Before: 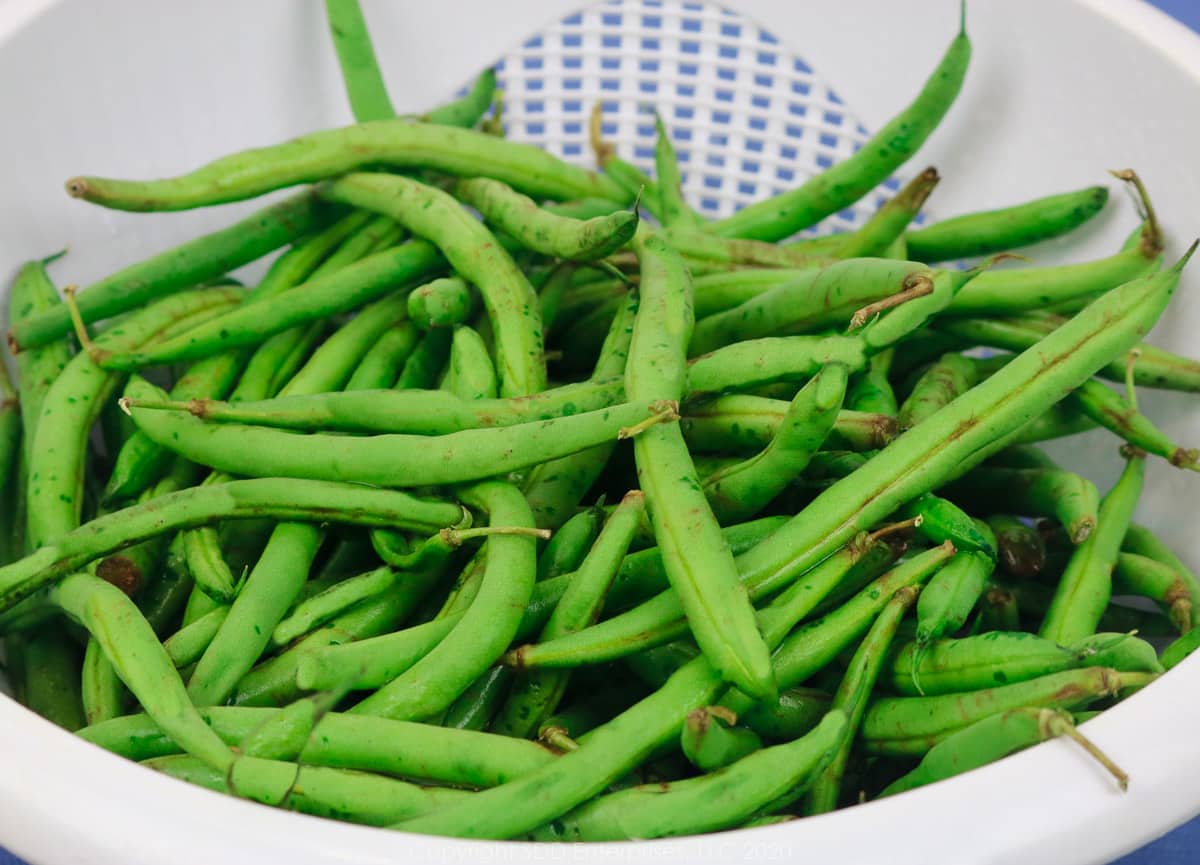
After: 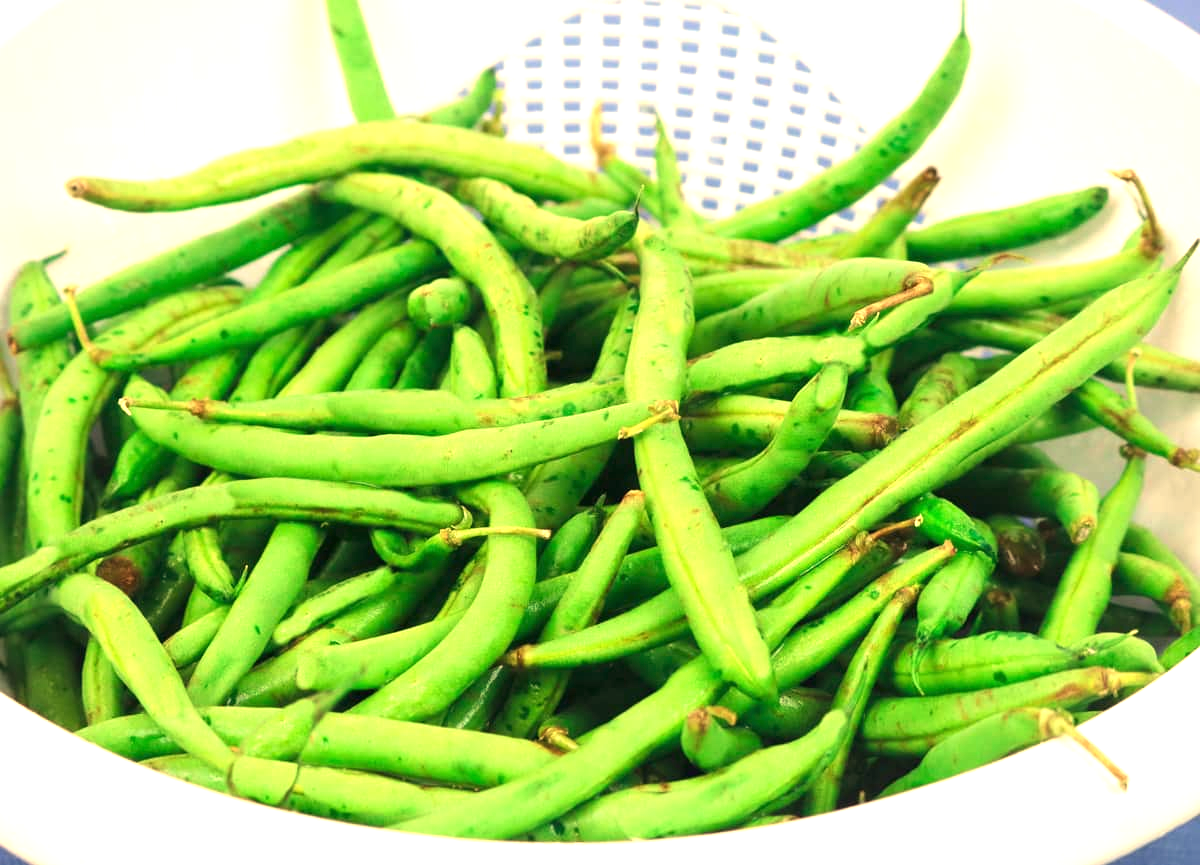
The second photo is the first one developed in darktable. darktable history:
white balance: red 1.123, blue 0.83
exposure: black level correction 0, exposure 1.2 EV, compensate highlight preservation false
